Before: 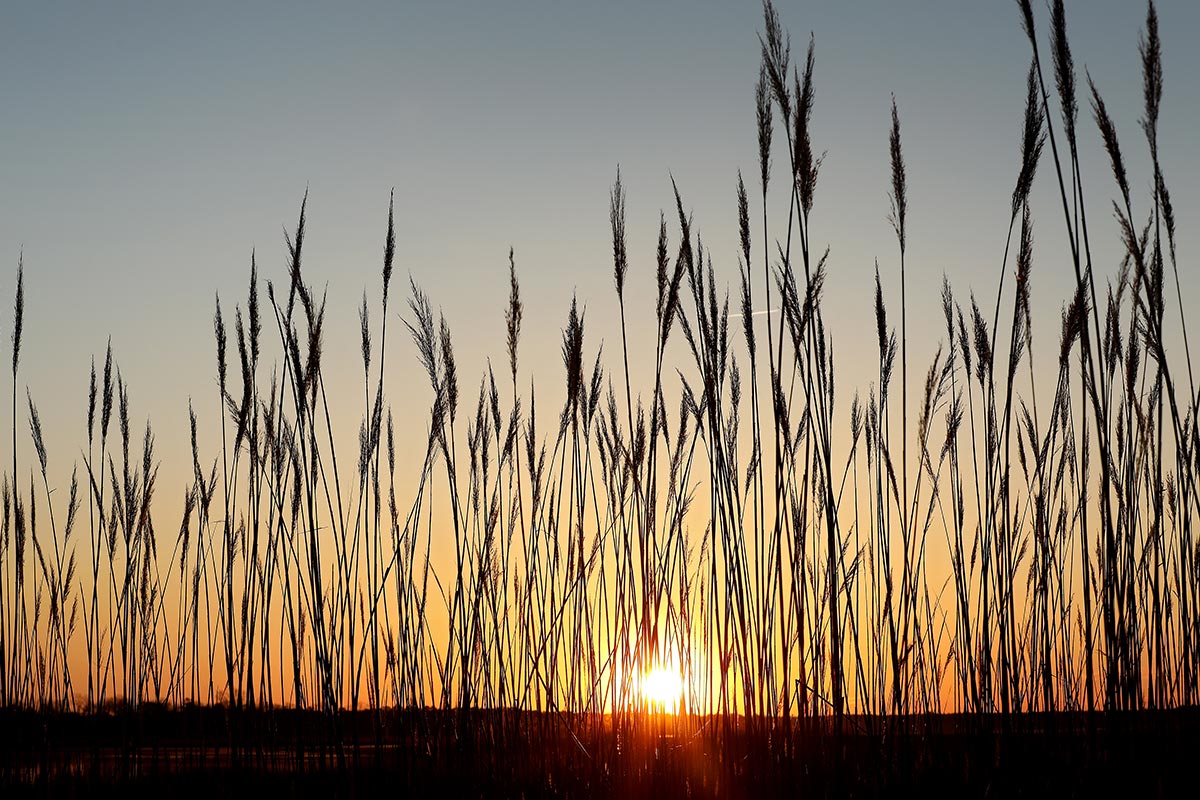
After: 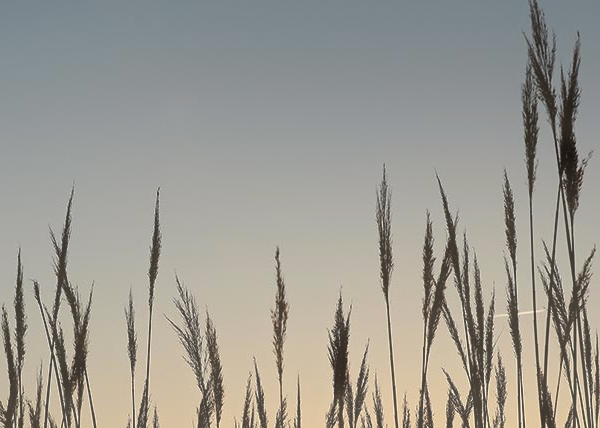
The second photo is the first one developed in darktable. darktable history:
haze removal: strength -0.09, distance 0.358, compatibility mode true, adaptive false
crop: left 19.556%, right 30.401%, bottom 46.458%
